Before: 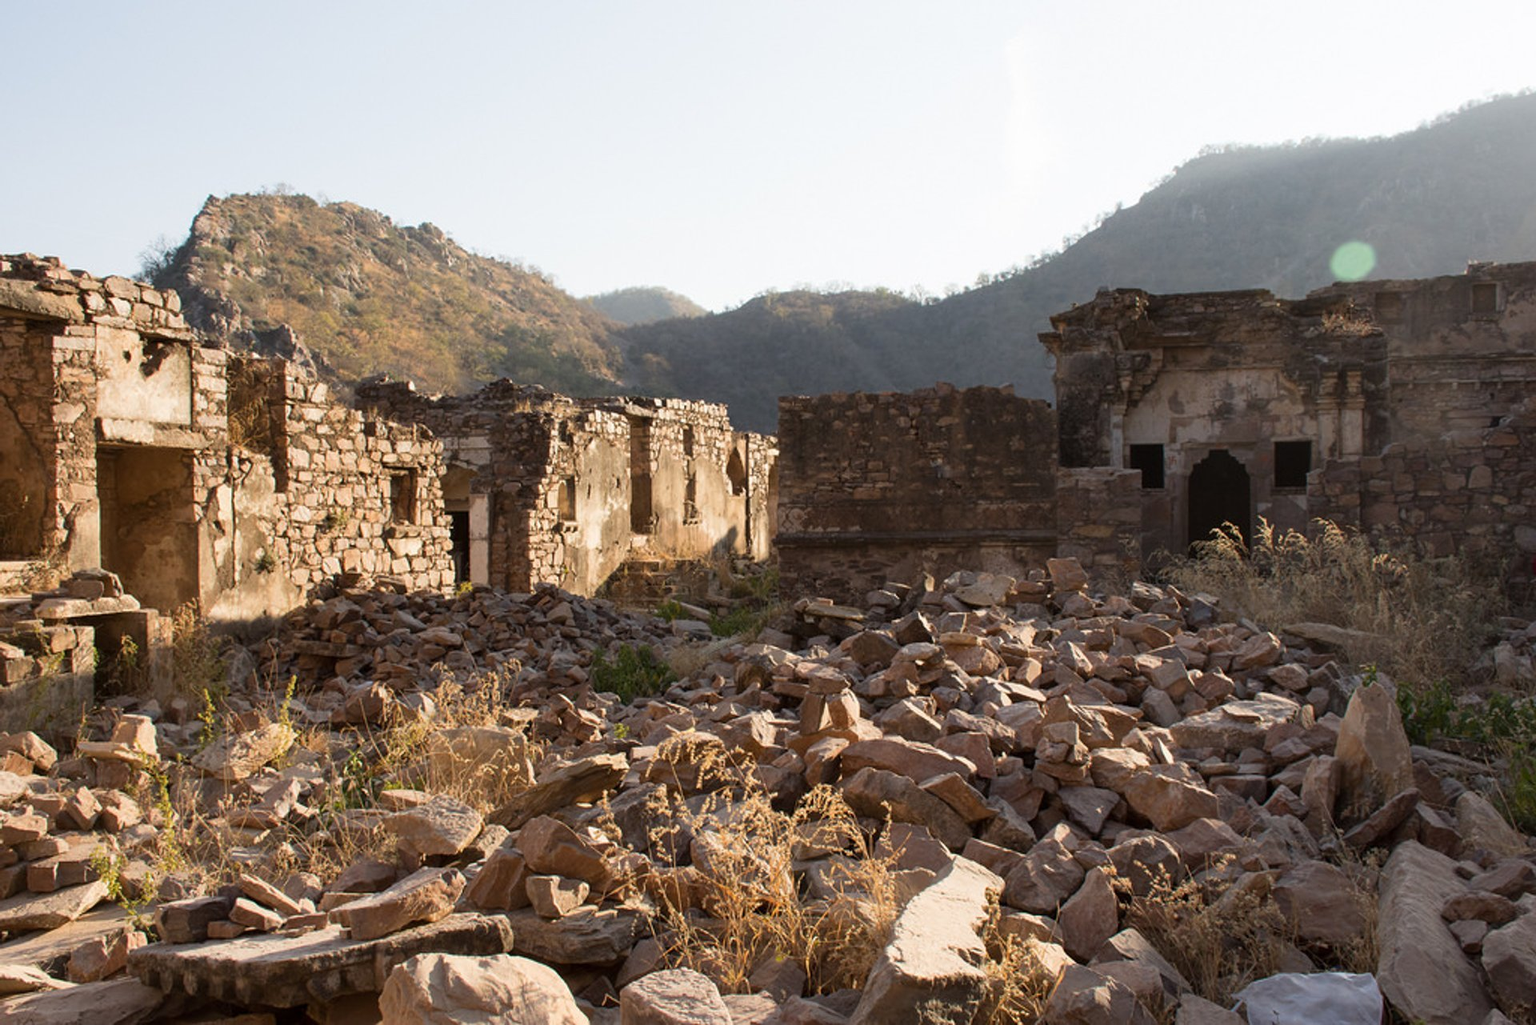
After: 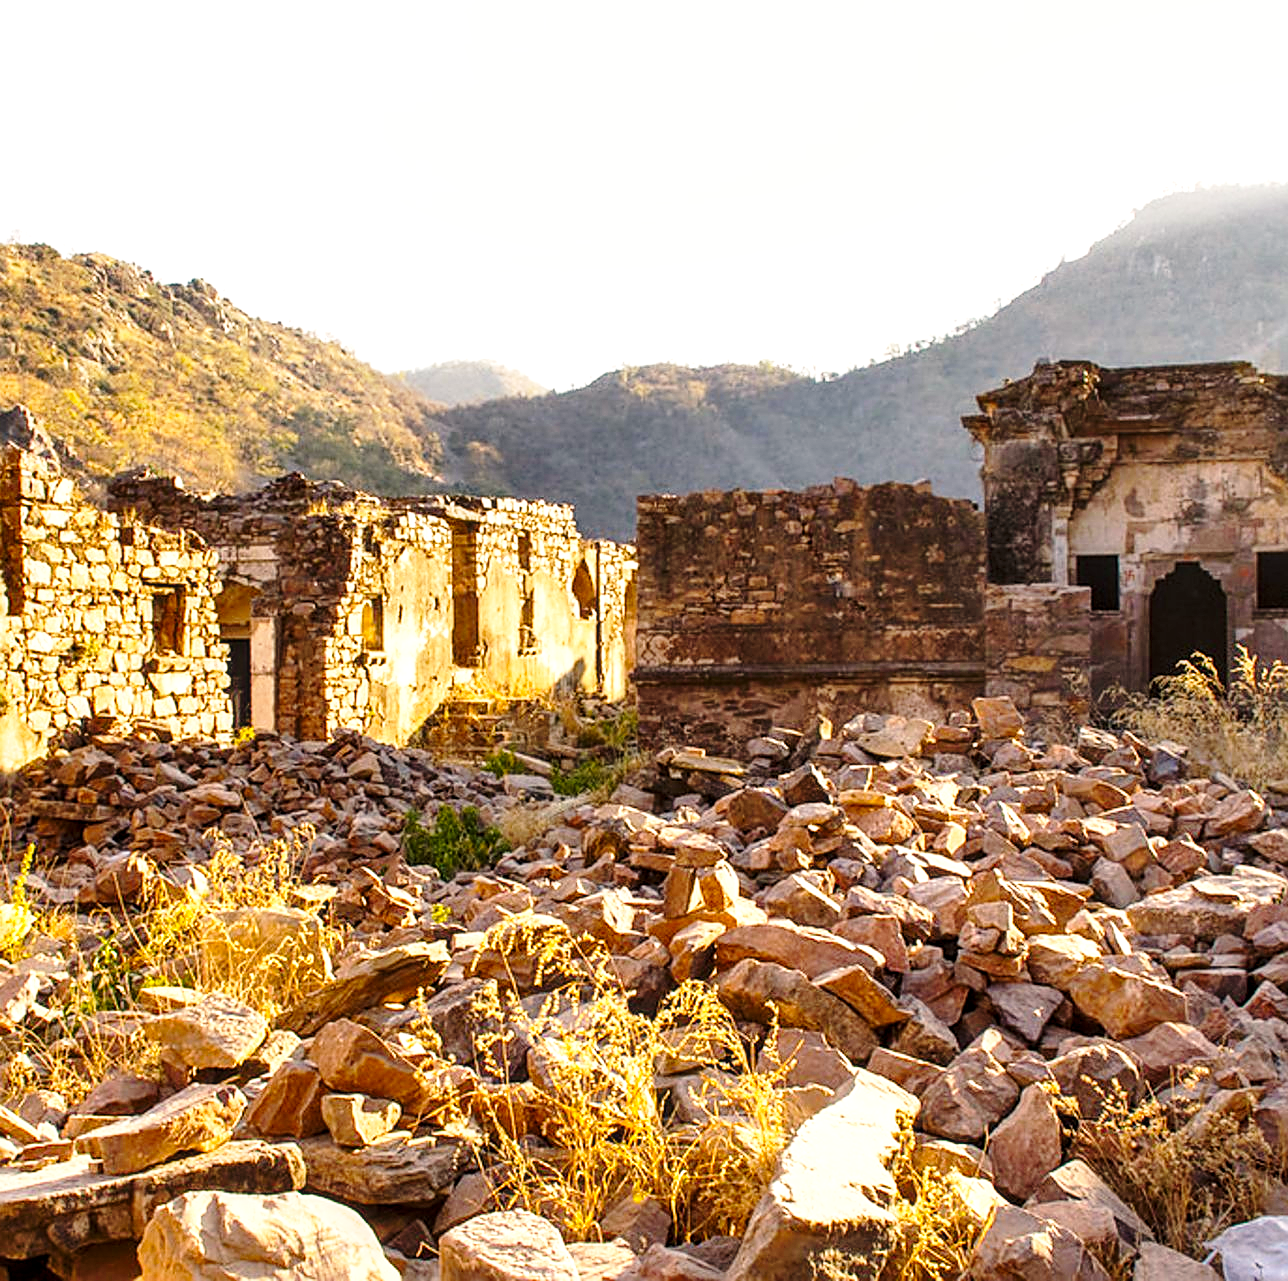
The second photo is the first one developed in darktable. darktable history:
color balance rgb: highlights gain › chroma 3.015%, highlights gain › hue 60.16°, perceptual saturation grading › global saturation 30.972%, global vibrance 20%
shadows and highlights: low approximation 0.01, soften with gaussian
local contrast: detail 130%
crop and rotate: left 17.542%, right 15.34%
base curve: curves: ch0 [(0, 0) (0.028, 0.03) (0.121, 0.232) (0.46, 0.748) (0.859, 0.968) (1, 1)], preserve colors none
sharpen: on, module defaults
exposure: exposure 0.601 EV, compensate exposure bias true, compensate highlight preservation false
